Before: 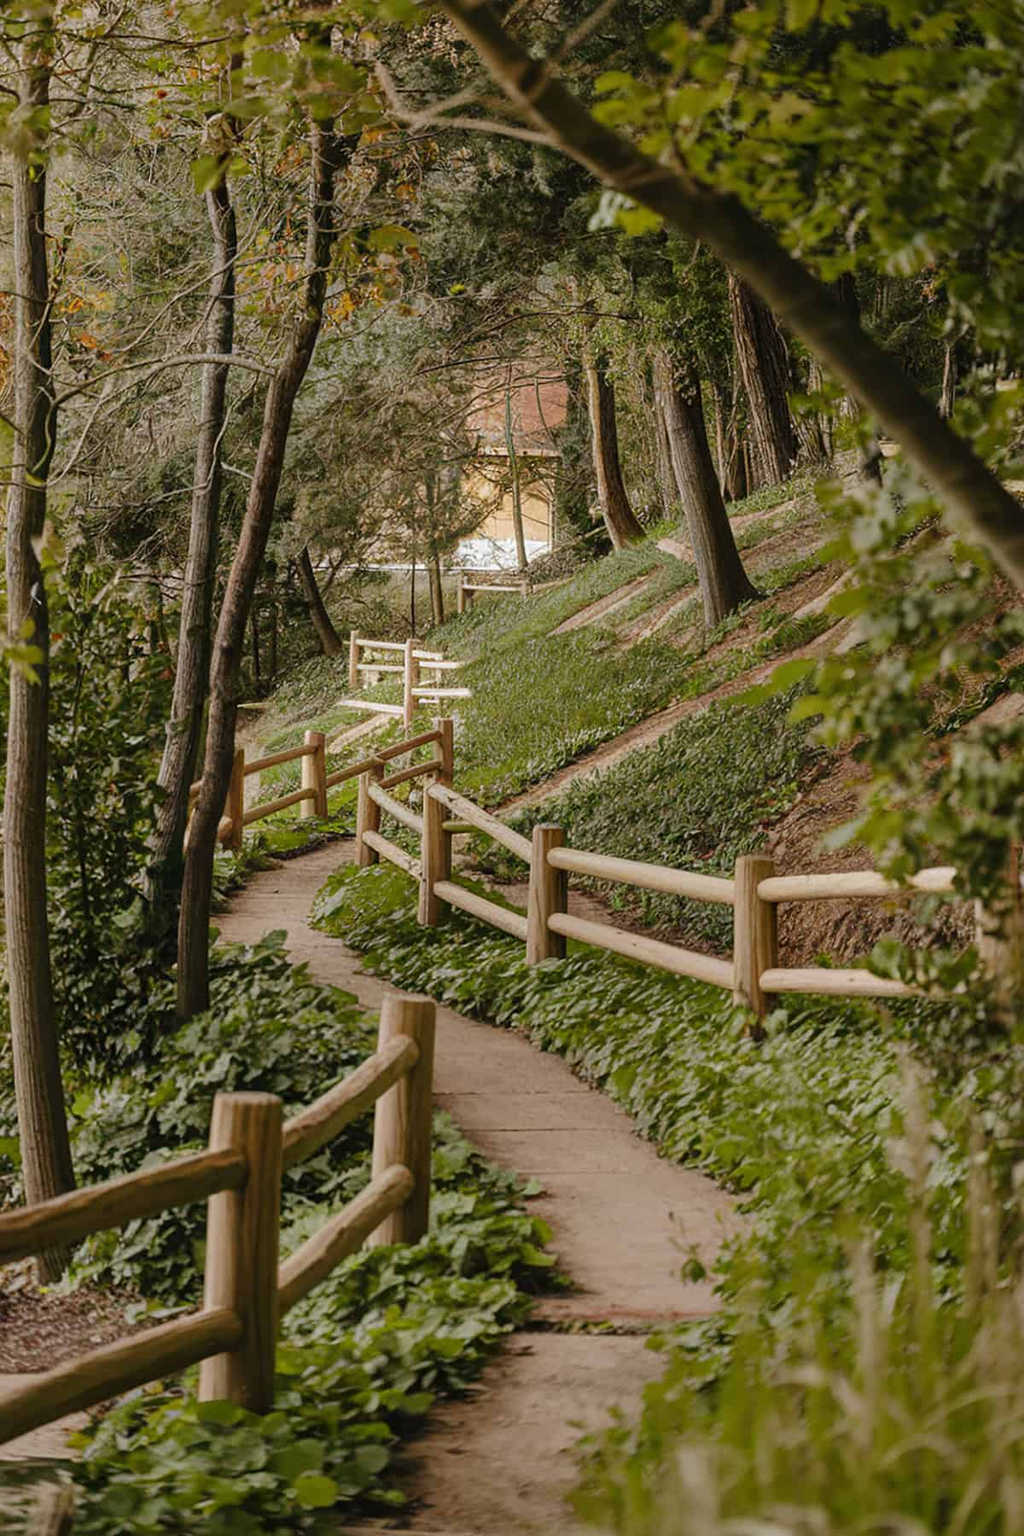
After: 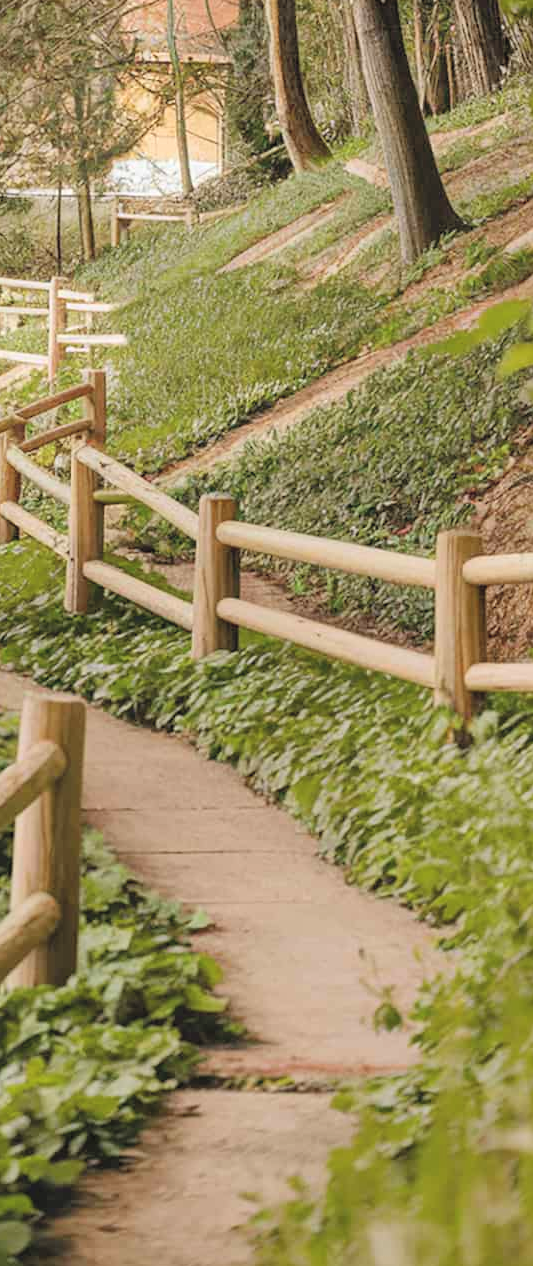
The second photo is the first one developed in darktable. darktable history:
crop: left 35.432%, top 26.233%, right 20.145%, bottom 3.432%
contrast brightness saturation: contrast 0.1, brightness 0.3, saturation 0.14
